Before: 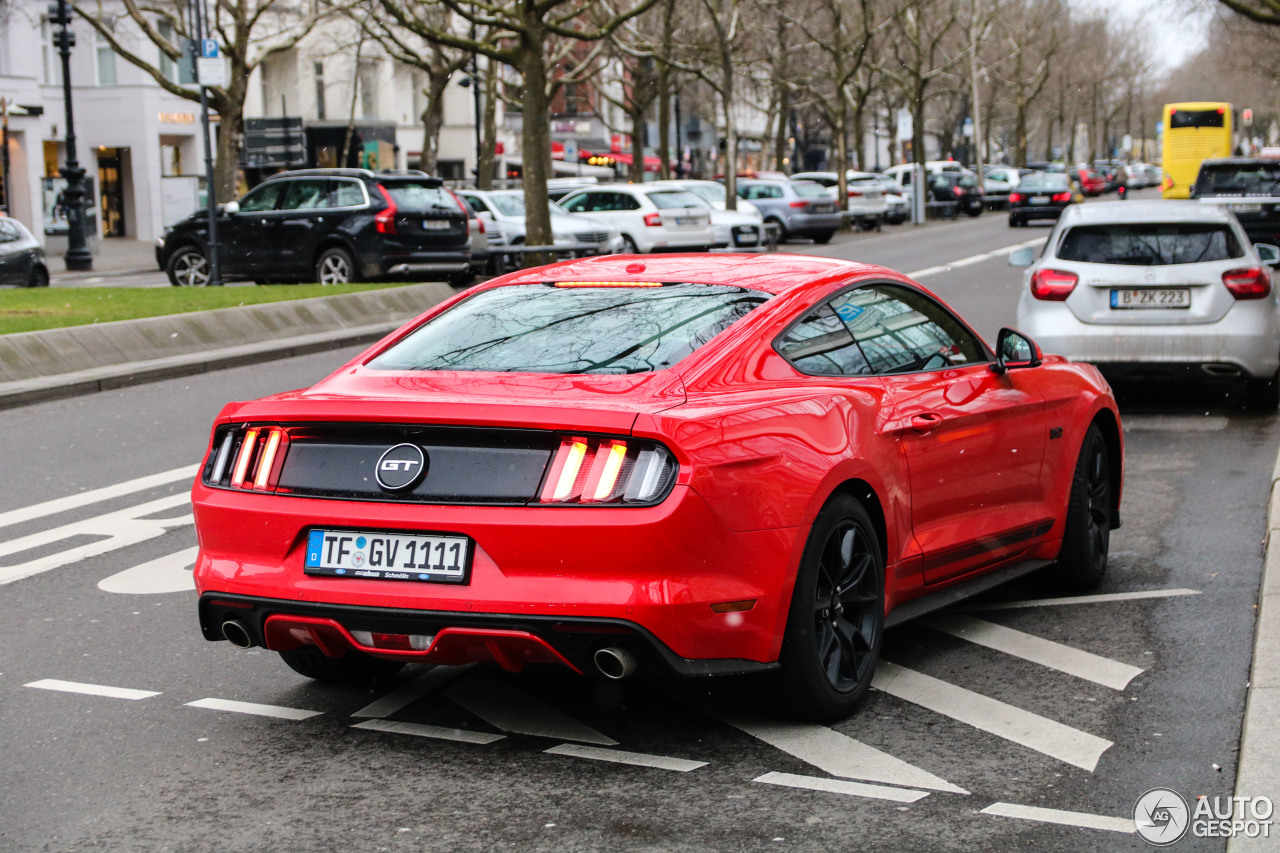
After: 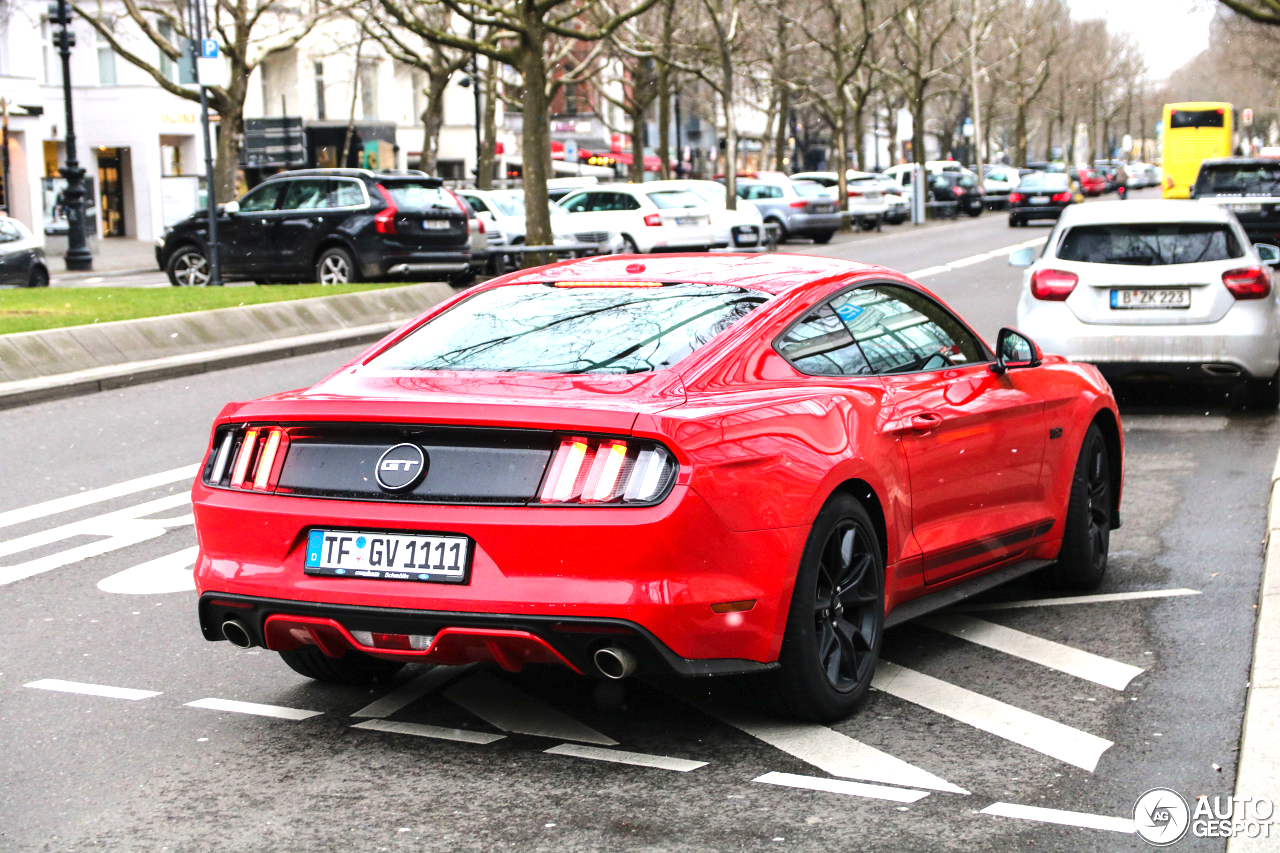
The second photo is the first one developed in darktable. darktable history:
exposure: exposure 0.947 EV, compensate exposure bias true, compensate highlight preservation false
